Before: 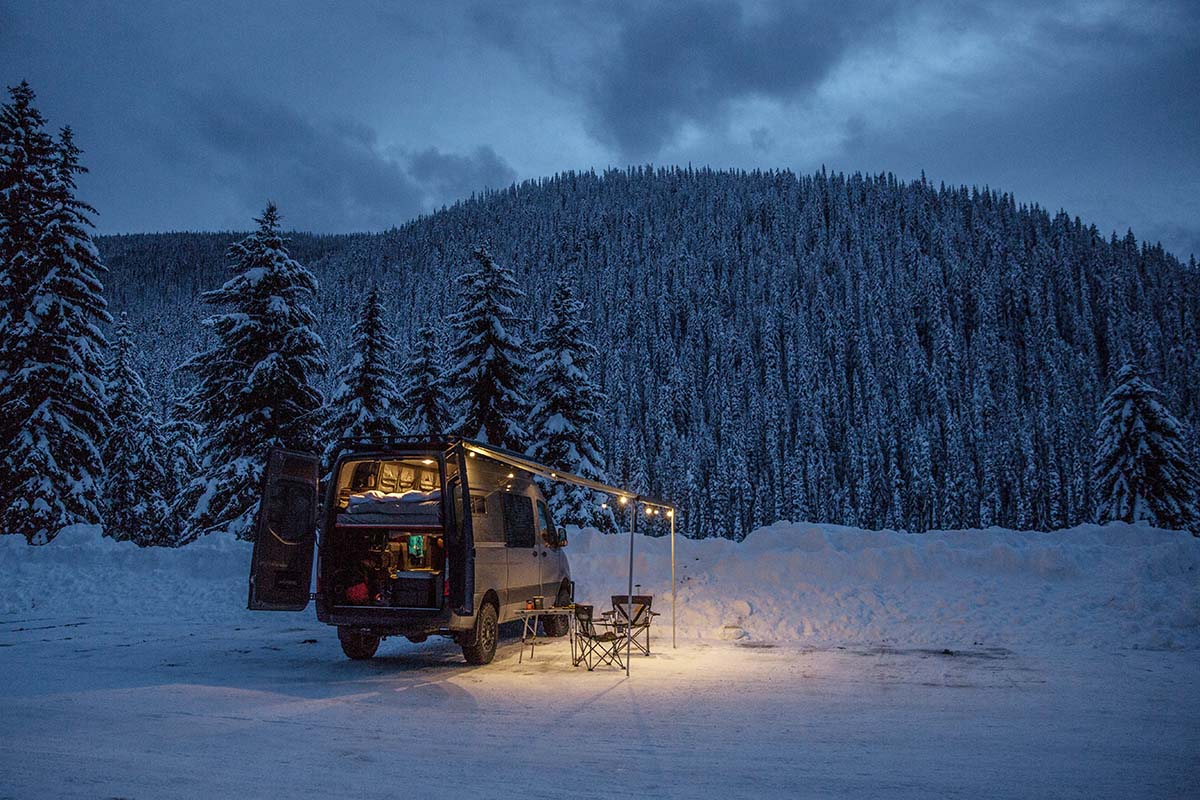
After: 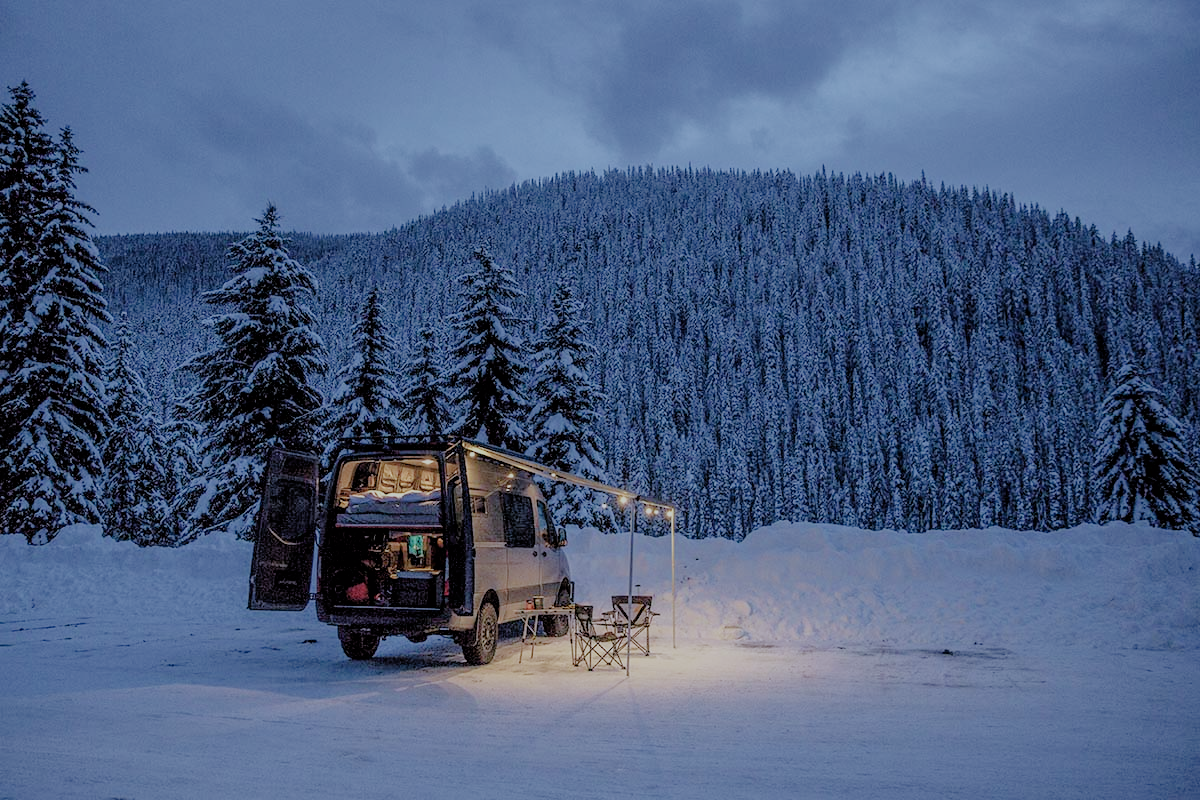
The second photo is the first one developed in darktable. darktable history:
exposure: exposure 0.935 EV, compensate highlight preservation false
filmic rgb: black relative exposure -4.42 EV, white relative exposure 6.58 EV, hardness 1.85, contrast 0.5
color calibration: illuminant as shot in camera, x 0.369, y 0.376, temperature 4328.46 K, gamut compression 3
